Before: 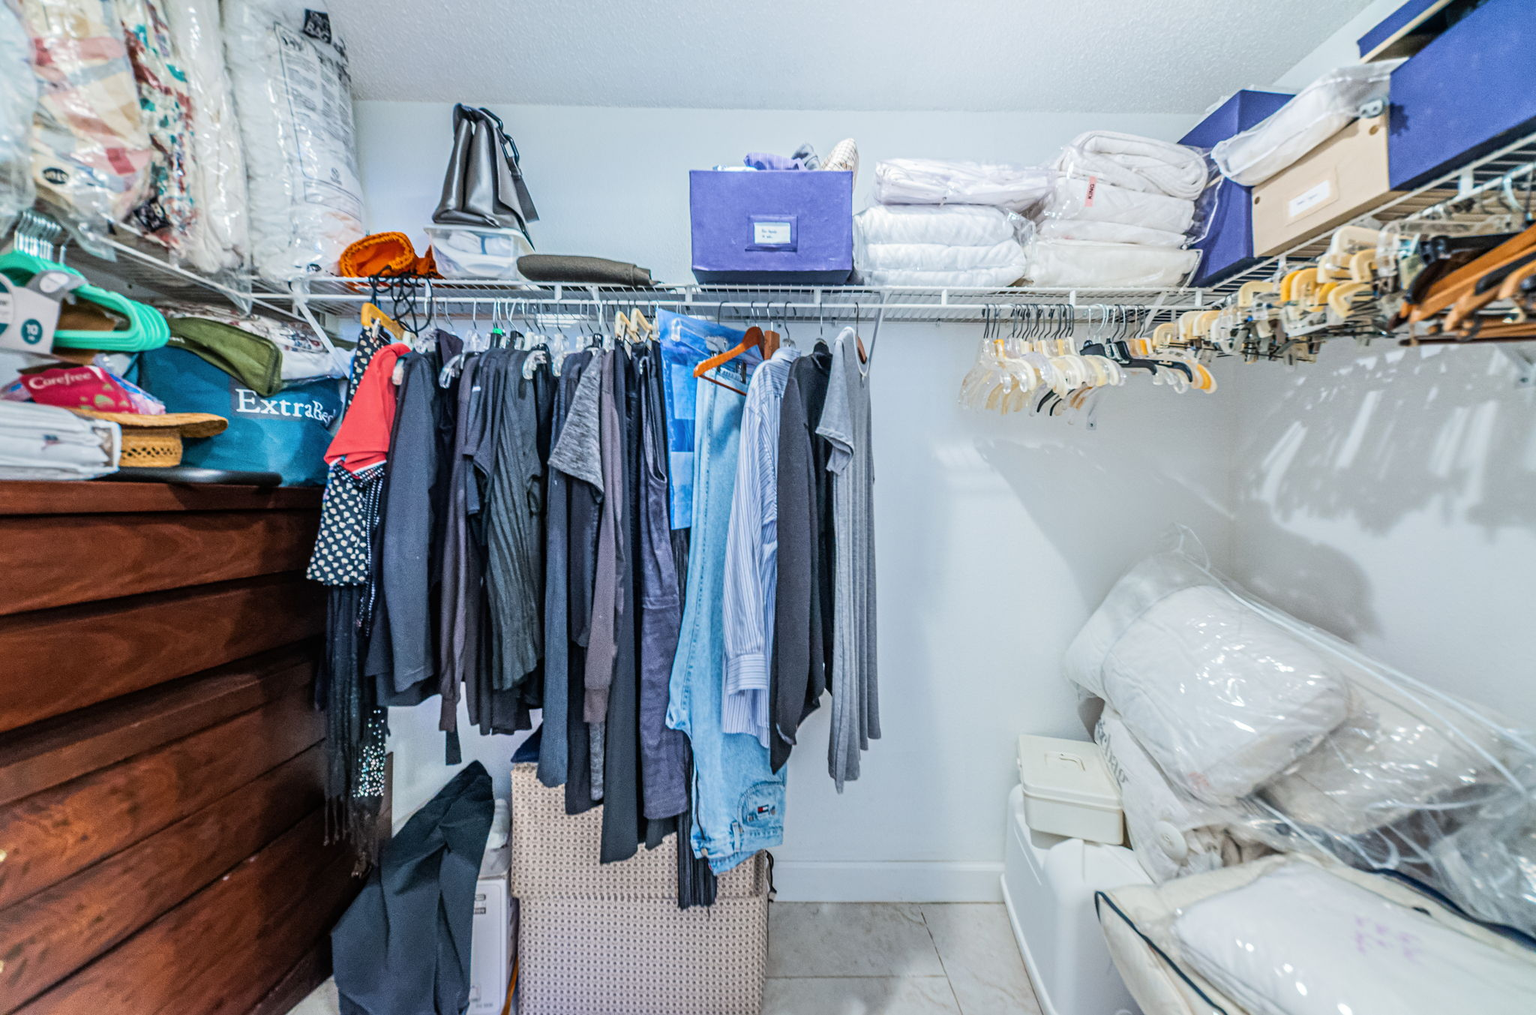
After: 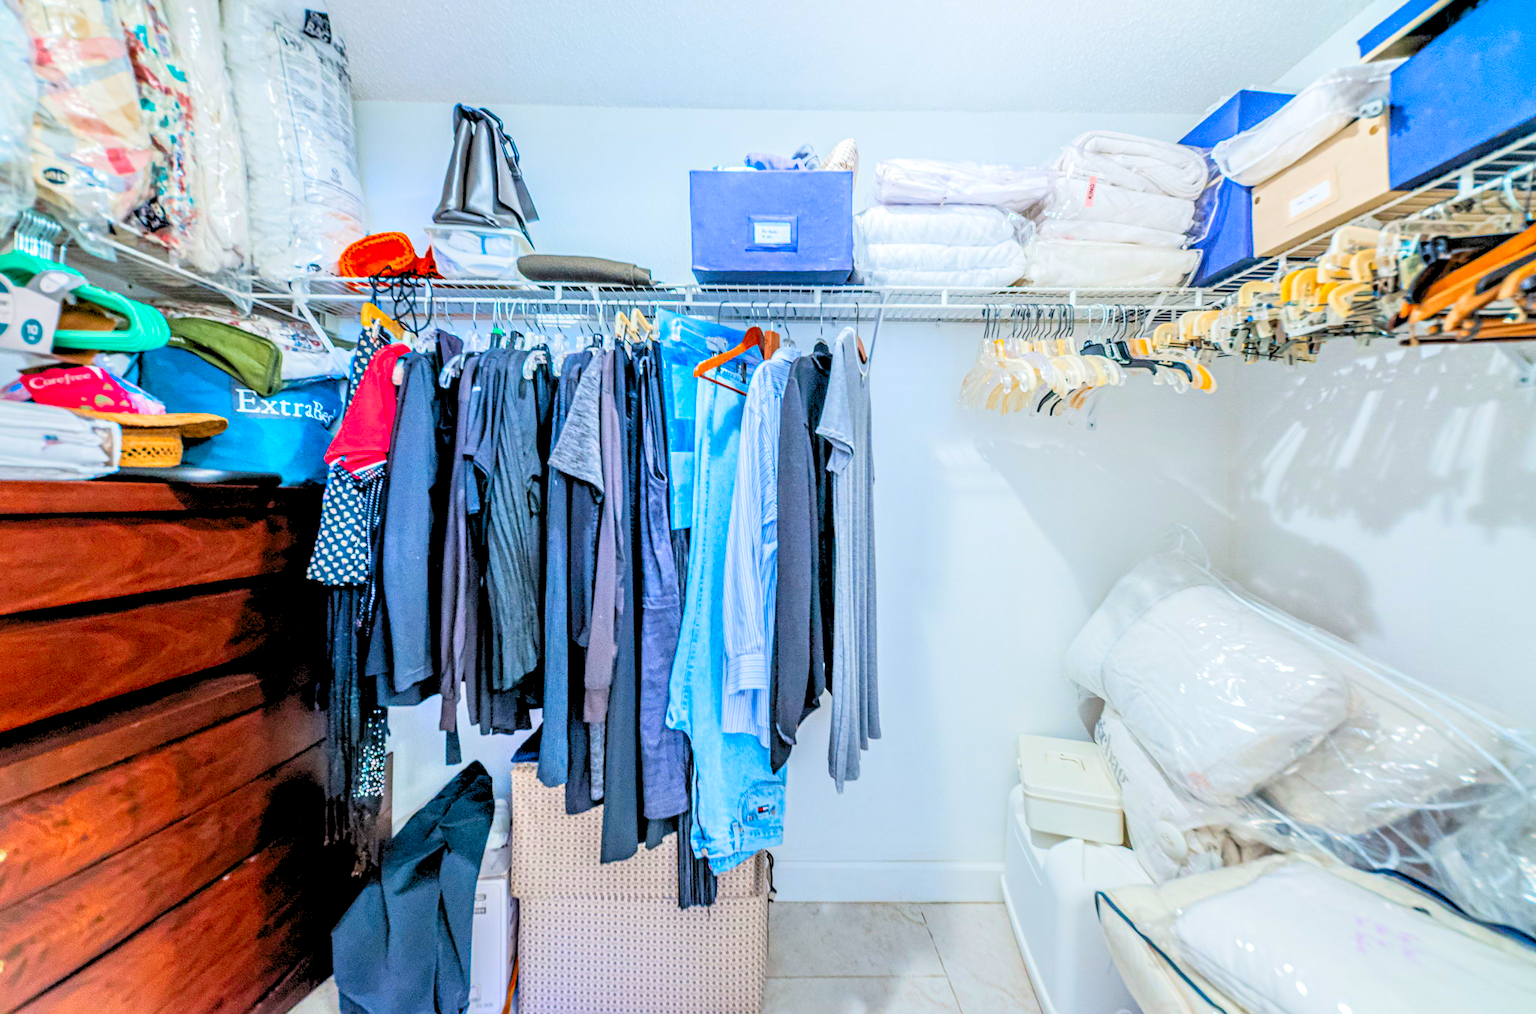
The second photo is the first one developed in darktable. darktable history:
contrast brightness saturation: brightness -0.024, saturation 0.361
levels: levels [0.072, 0.414, 0.976]
